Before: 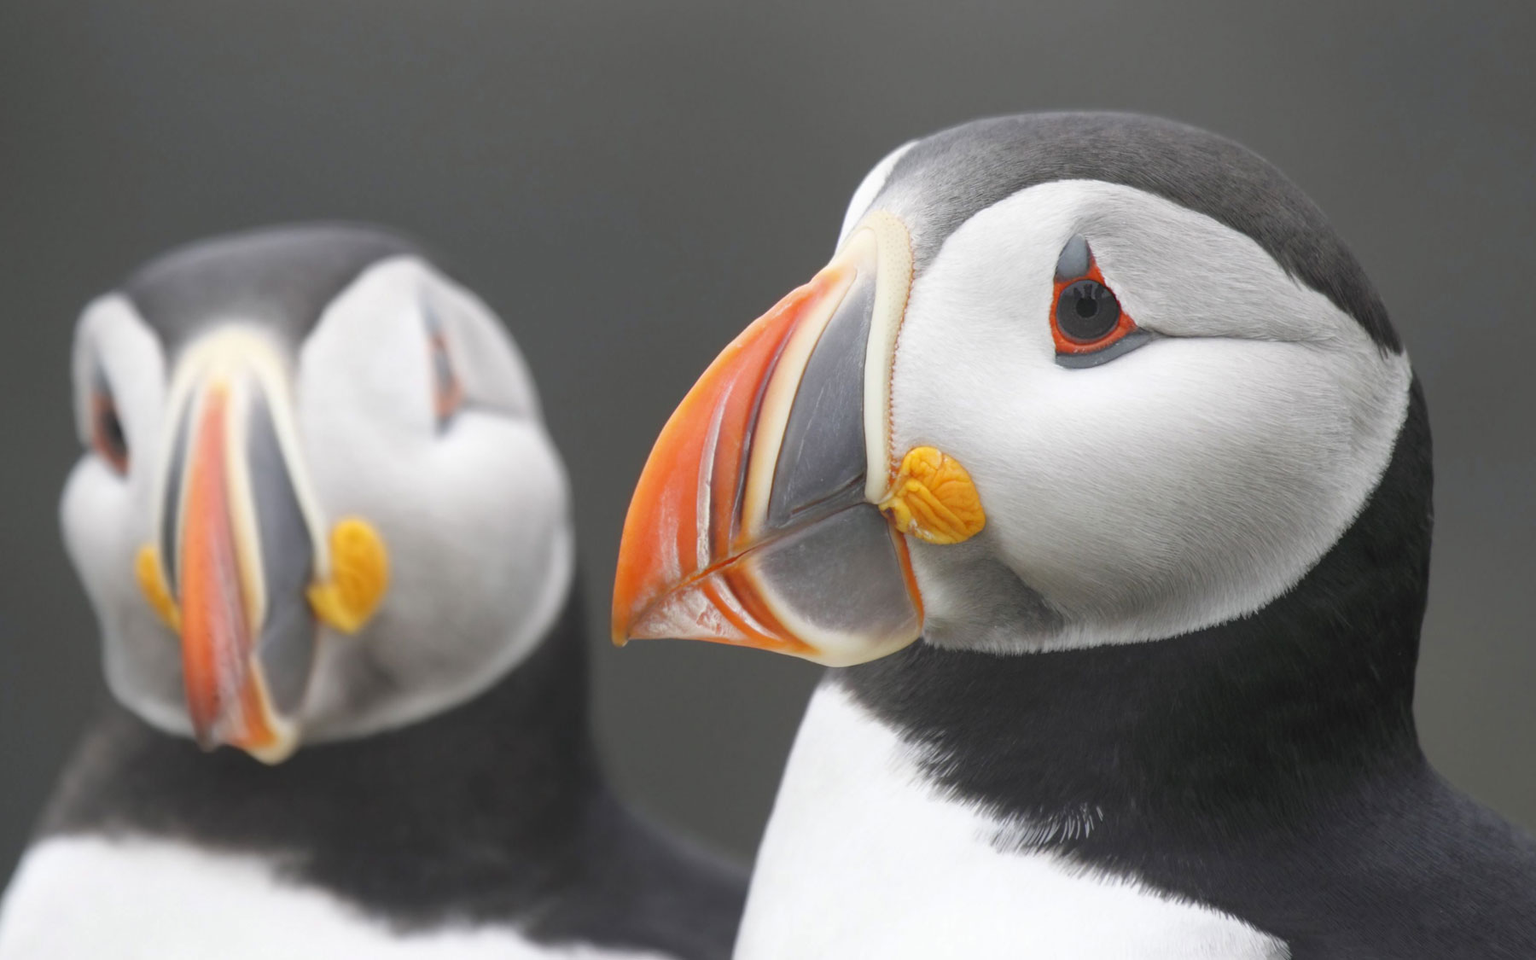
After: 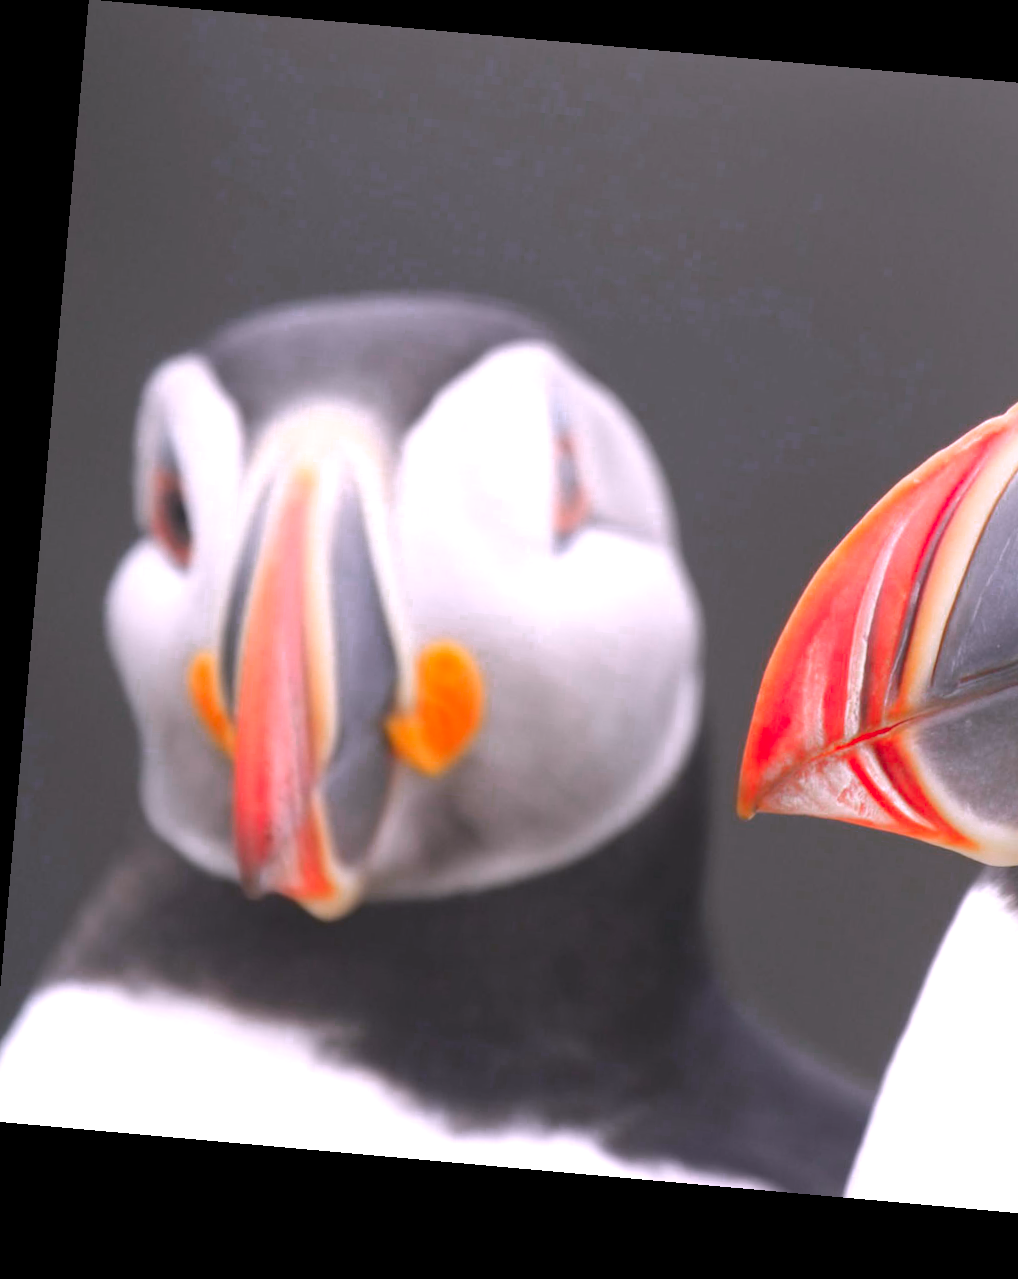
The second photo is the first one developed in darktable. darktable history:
white balance: red 1.05, blue 1.072
rotate and perspective: rotation 5.12°, automatic cropping off
color zones: curves: ch0 [(0.473, 0.374) (0.742, 0.784)]; ch1 [(0.354, 0.737) (0.742, 0.705)]; ch2 [(0.318, 0.421) (0.758, 0.532)]
crop: left 0.587%, right 45.588%, bottom 0.086%
